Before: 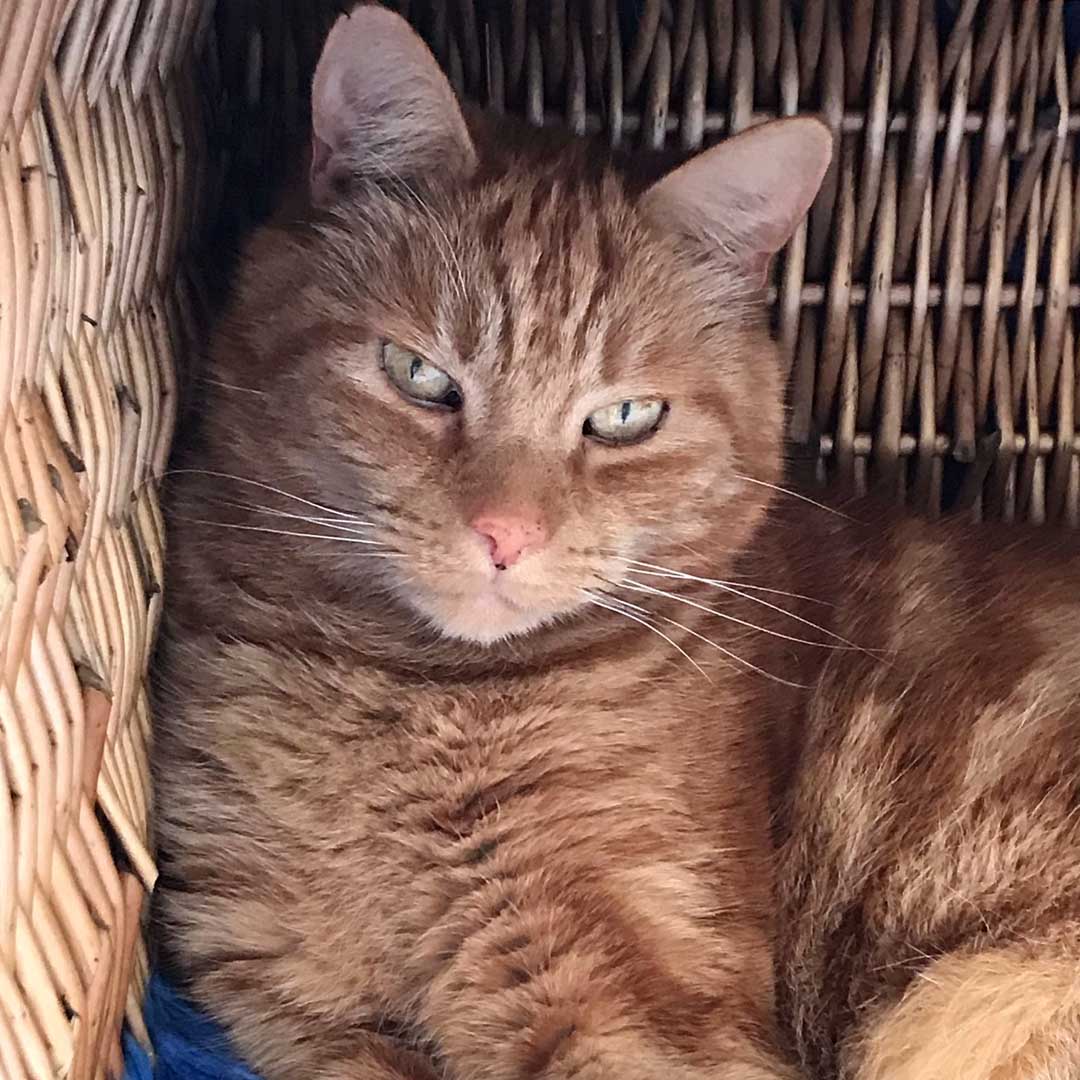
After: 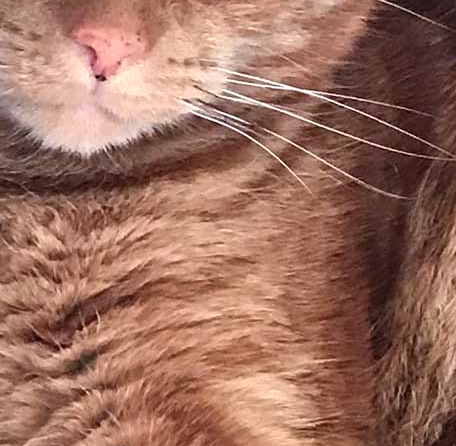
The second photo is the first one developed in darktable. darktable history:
crop: left 37.09%, top 45.296%, right 20.642%, bottom 13.346%
shadows and highlights: soften with gaussian
local contrast: mode bilateral grid, contrast 21, coarseness 51, detail 120%, midtone range 0.2
levels: levels [0, 0.476, 0.951]
